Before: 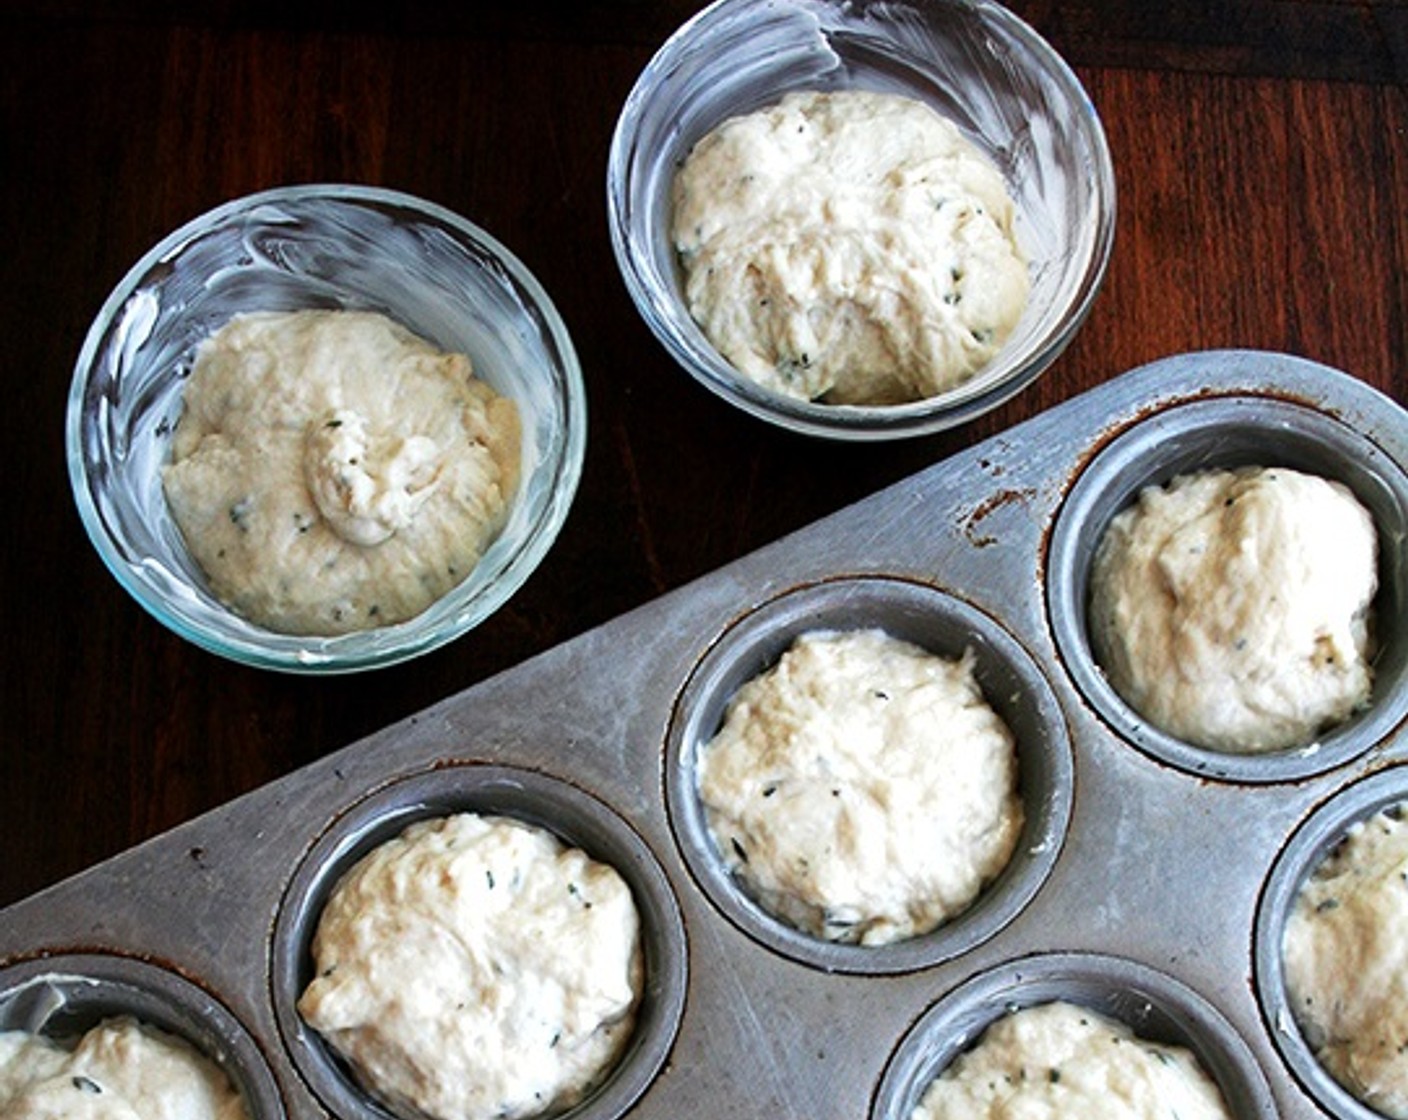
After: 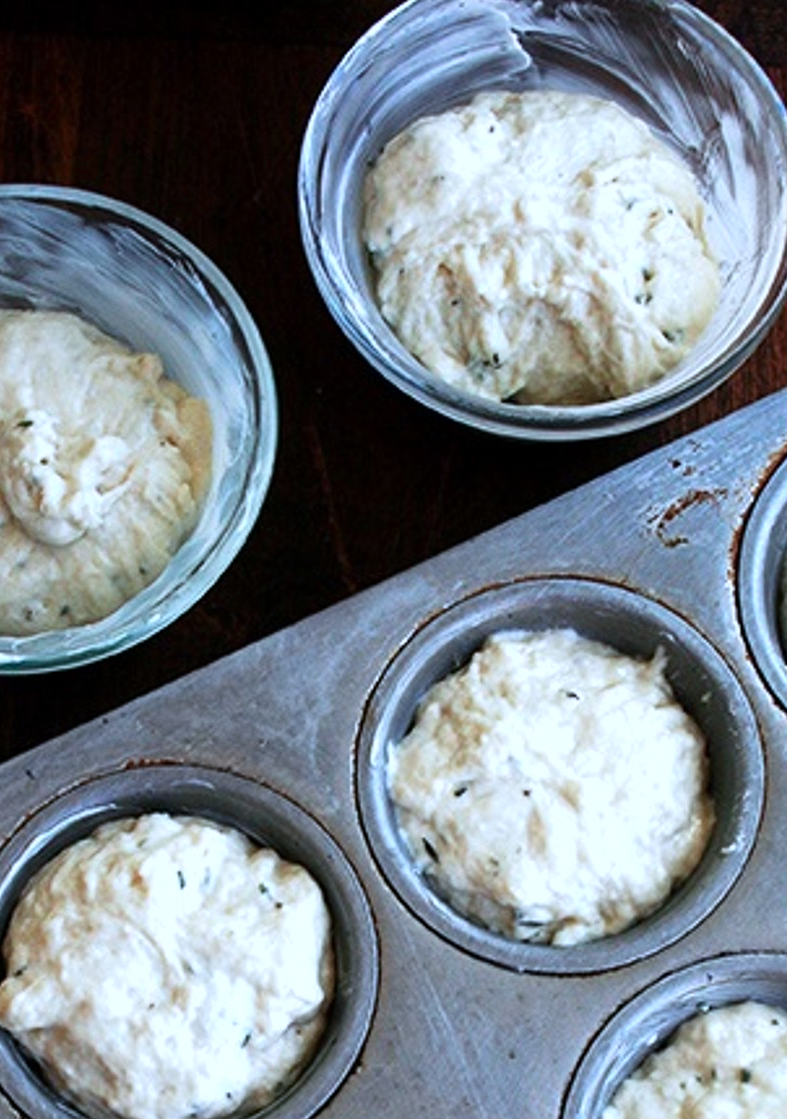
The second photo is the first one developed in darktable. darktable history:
color calibration: x 0.372, y 0.386, temperature 4285.06 K
crop: left 21.99%, right 22.093%, bottom 0.005%
